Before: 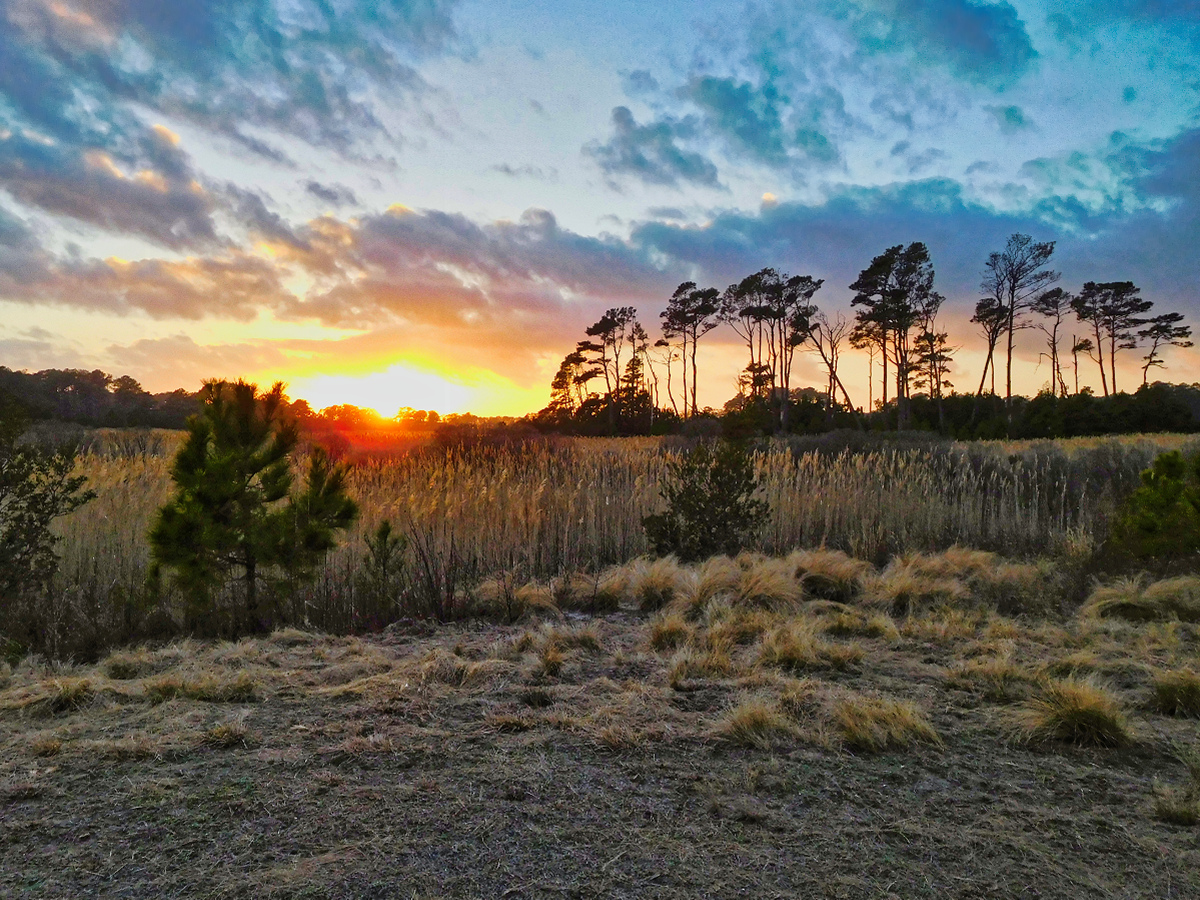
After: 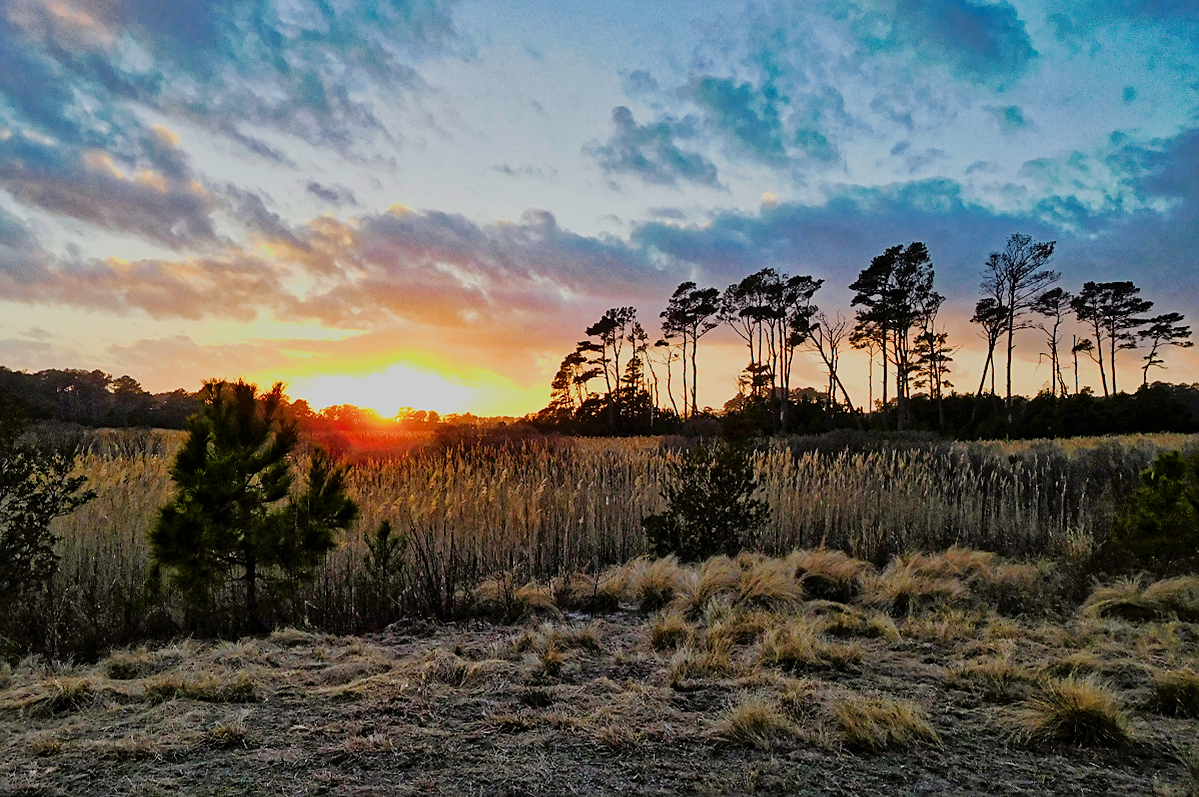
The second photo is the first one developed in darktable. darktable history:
sharpen: on, module defaults
crop and rotate: top 0%, bottom 11.432%
filmic rgb: black relative exposure -7.65 EV, white relative exposure 4.56 EV, threshold 5.98 EV, hardness 3.61, contrast 1.058, enable highlight reconstruction true
contrast brightness saturation: contrast 0.07
